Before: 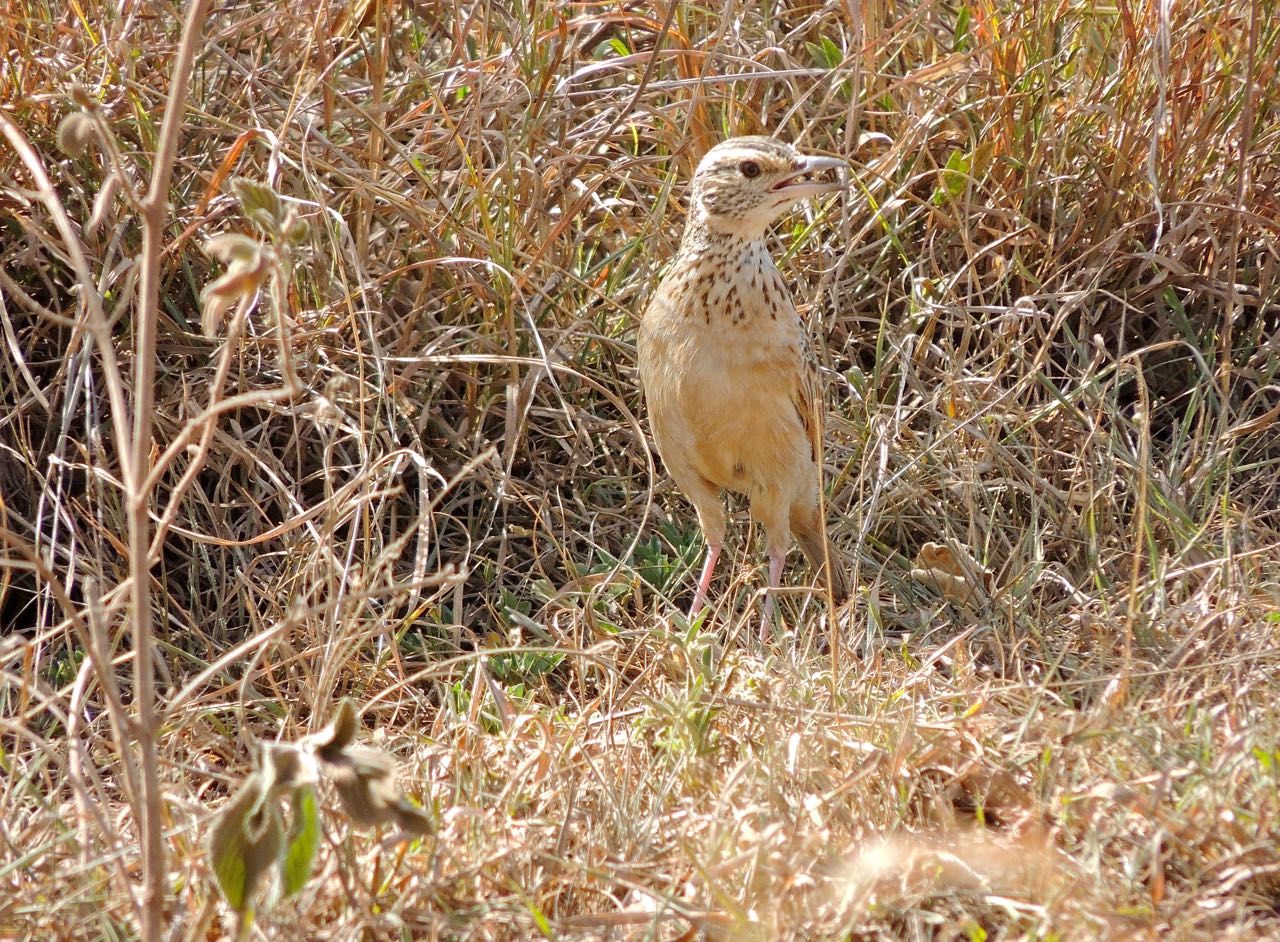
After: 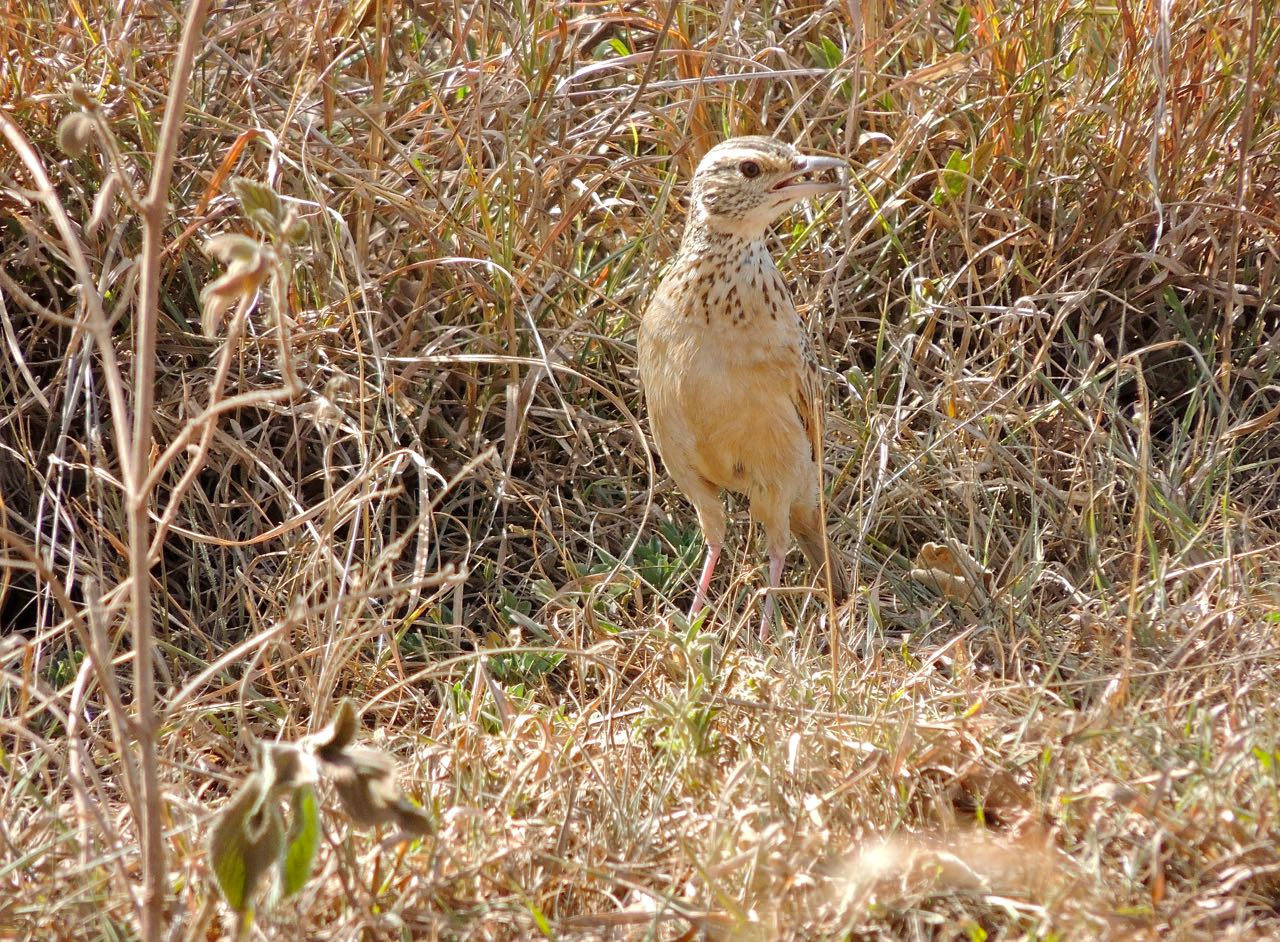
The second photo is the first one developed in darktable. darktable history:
shadows and highlights: shadows 5.5, soften with gaussian
